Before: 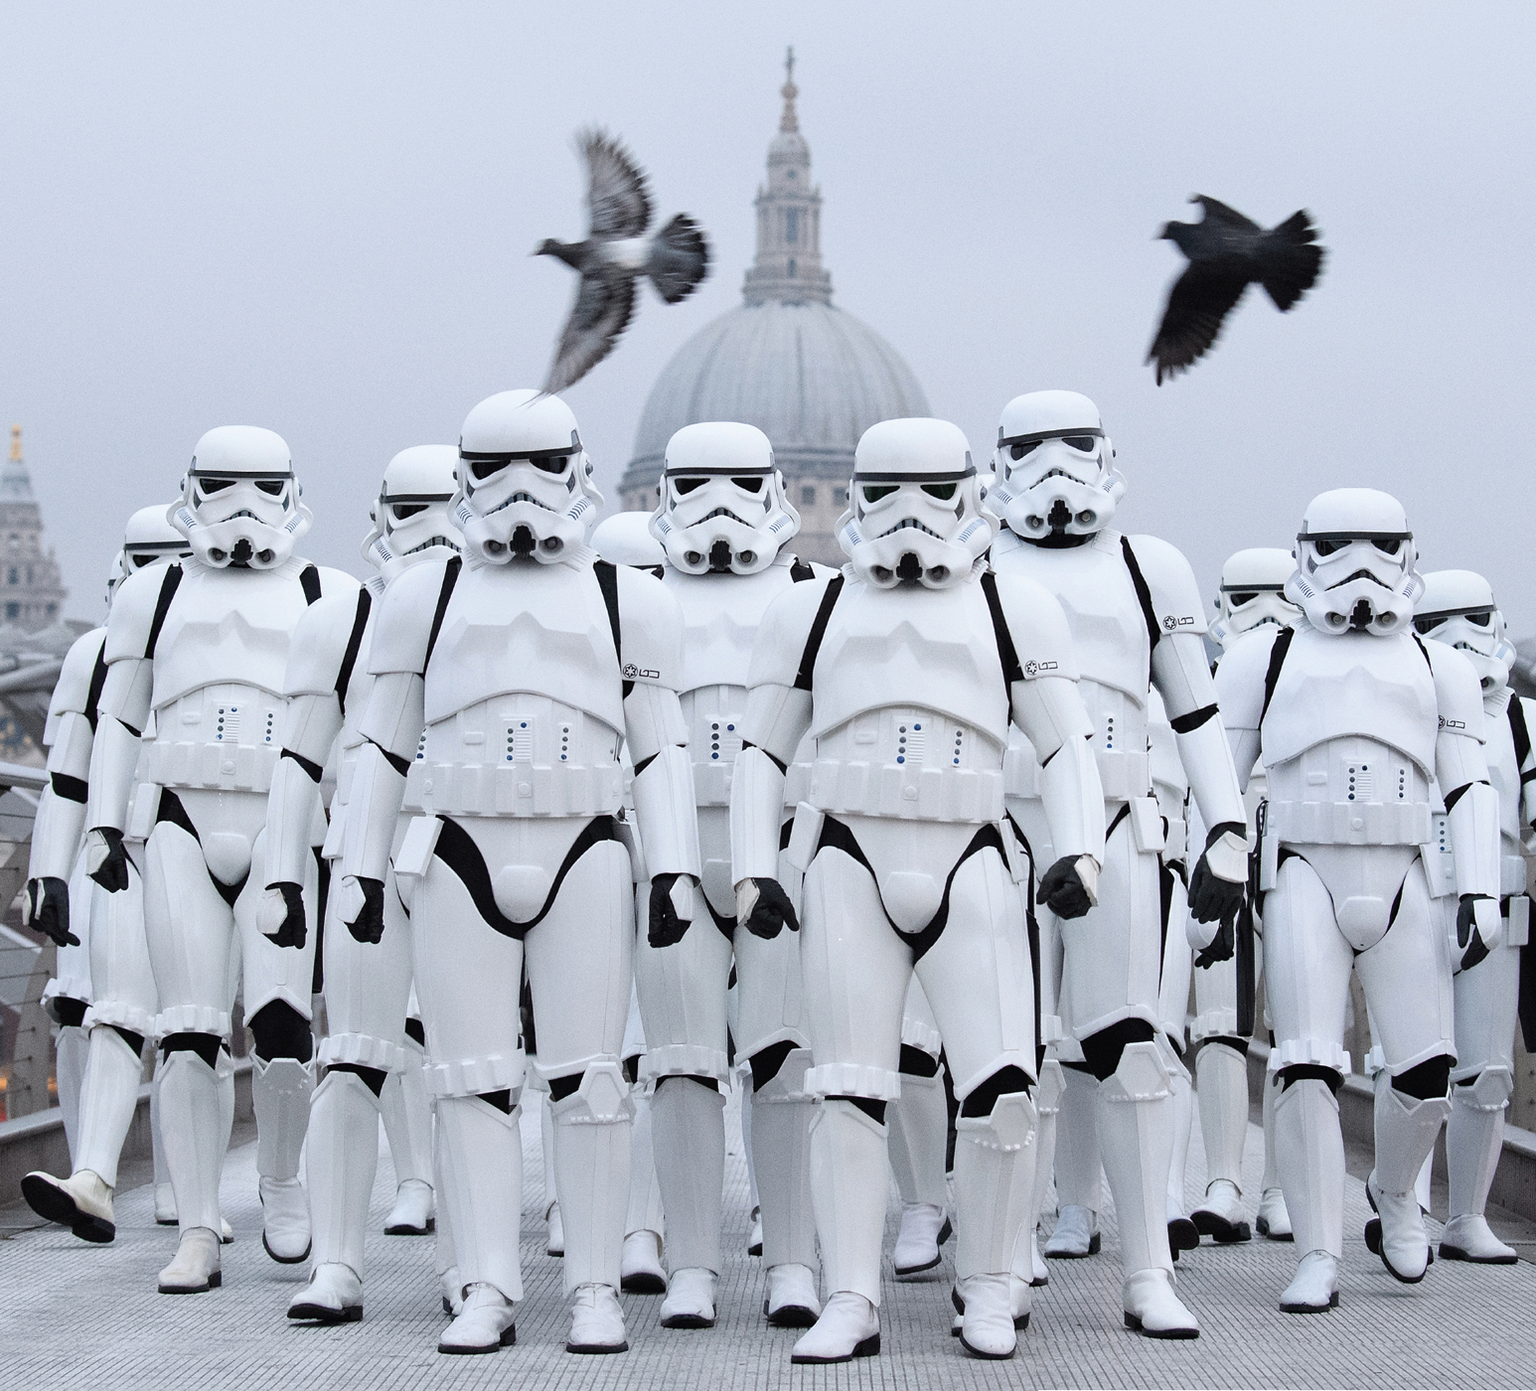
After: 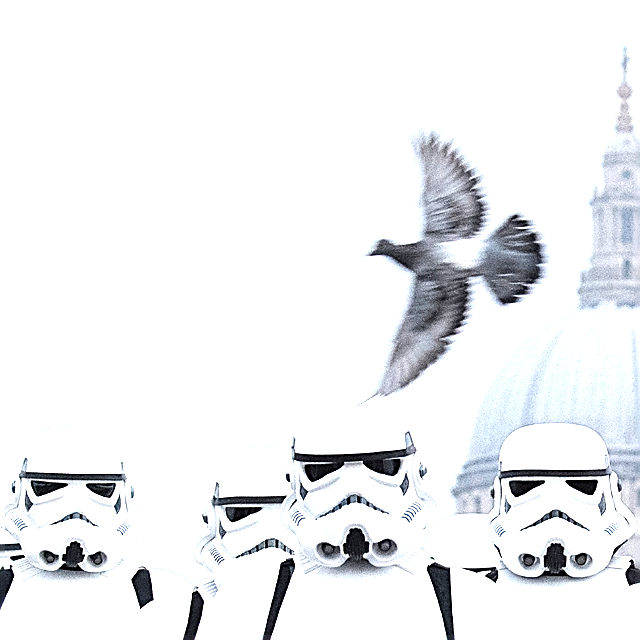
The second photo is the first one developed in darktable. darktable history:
crop and rotate: left 11.024%, top 0.086%, right 47.549%, bottom 54.151%
sharpen: amount 0.996
exposure: black level correction 0, exposure 1.099 EV, compensate highlight preservation false
